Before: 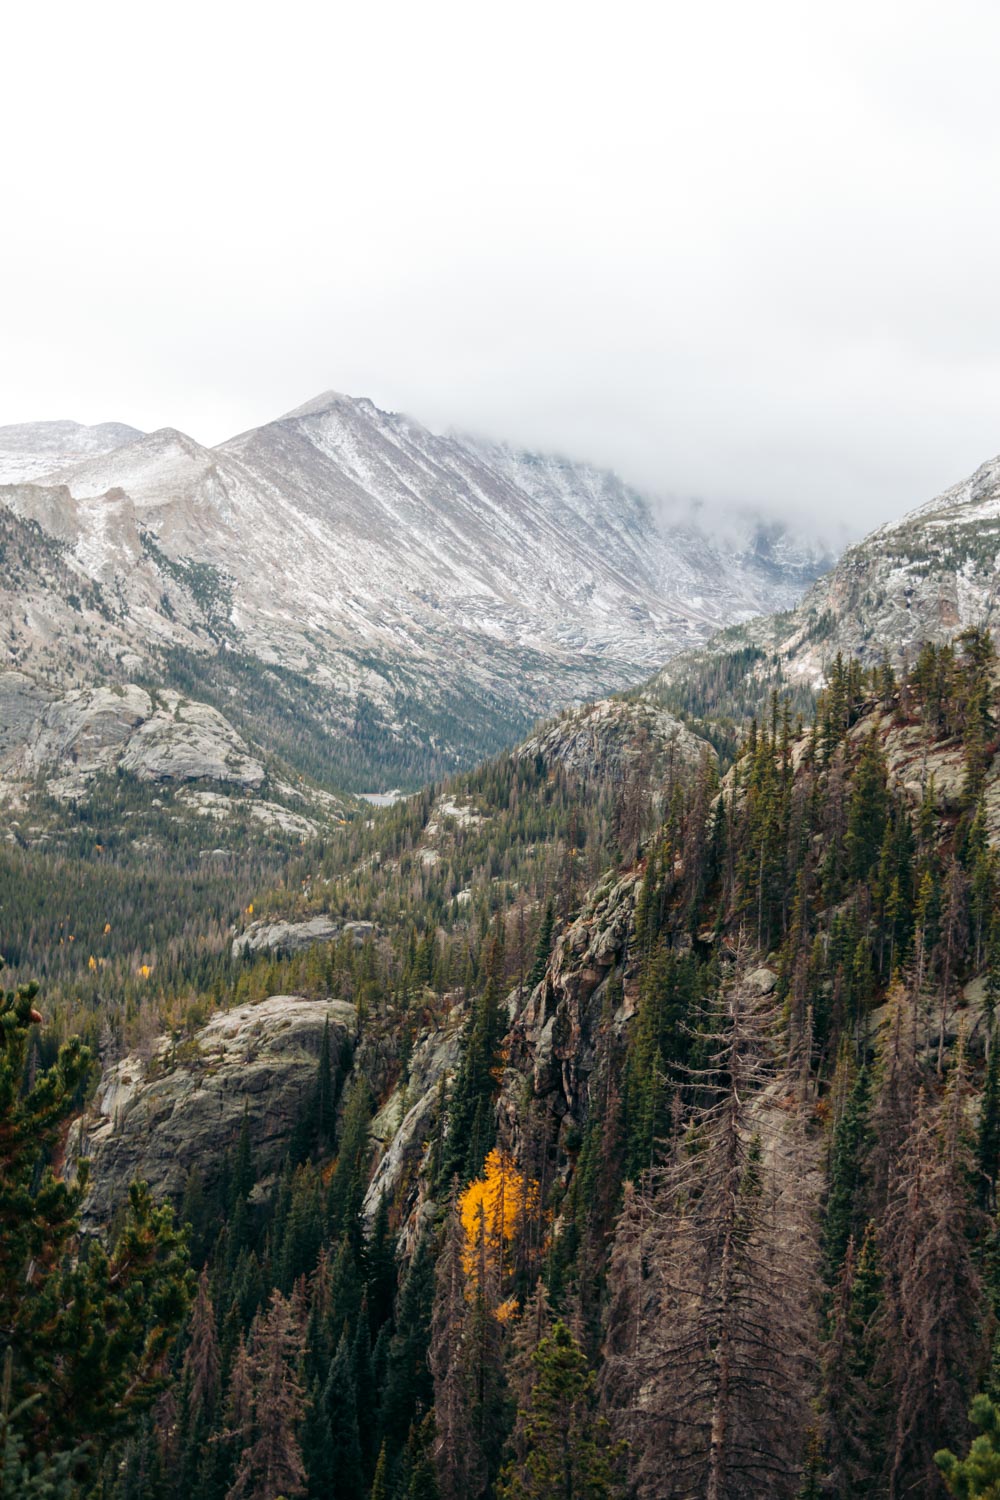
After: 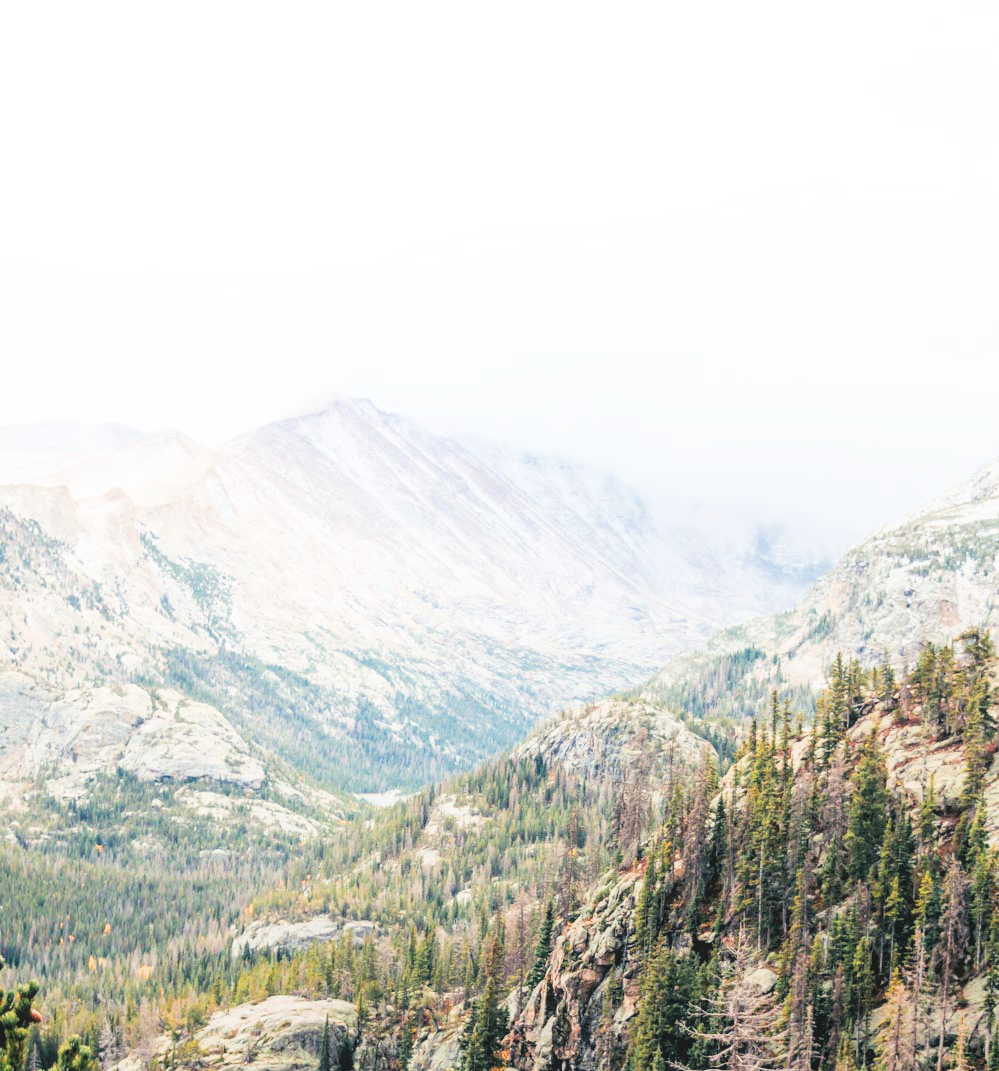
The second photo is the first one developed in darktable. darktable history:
filmic rgb: black relative exposure -7.65 EV, white relative exposure 4.56 EV, hardness 3.61, contrast 1.25
crop: bottom 28.576%
exposure: black level correction 0, exposure 1.7 EV, compensate exposure bias true, compensate highlight preservation false
rgb levels: levels [[0.01, 0.419, 0.839], [0, 0.5, 1], [0, 0.5, 1]]
local contrast: highlights 48%, shadows 0%, detail 100%
